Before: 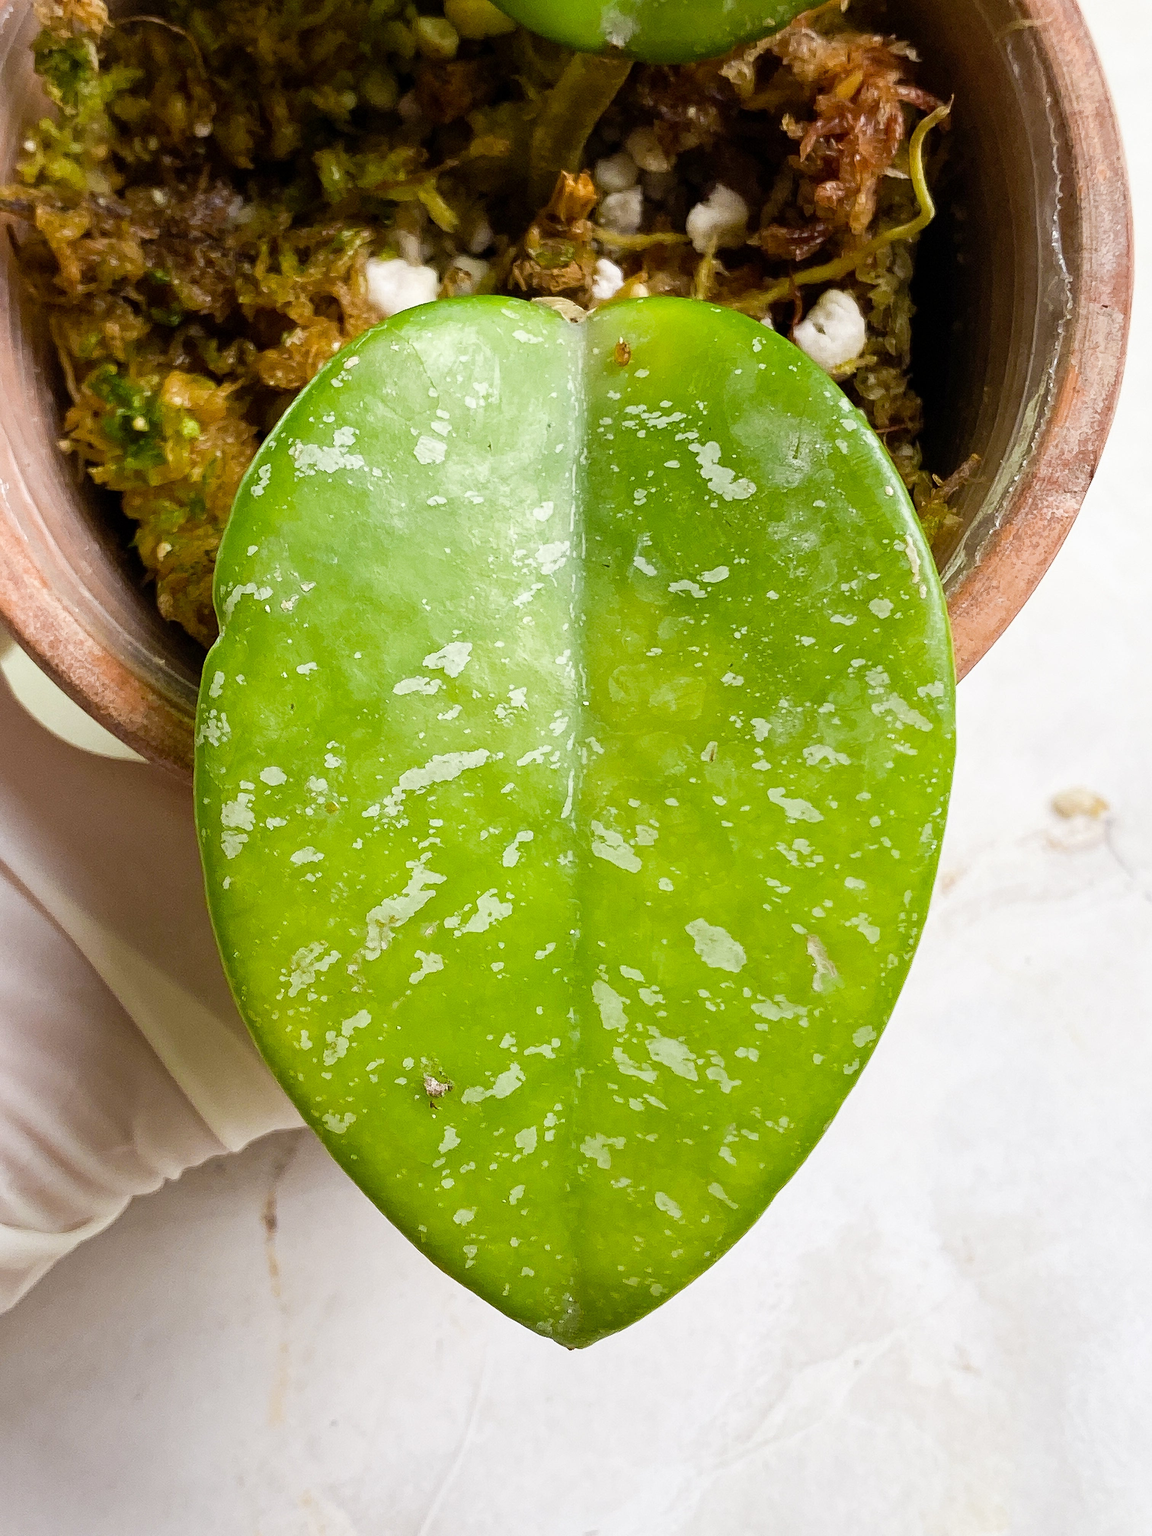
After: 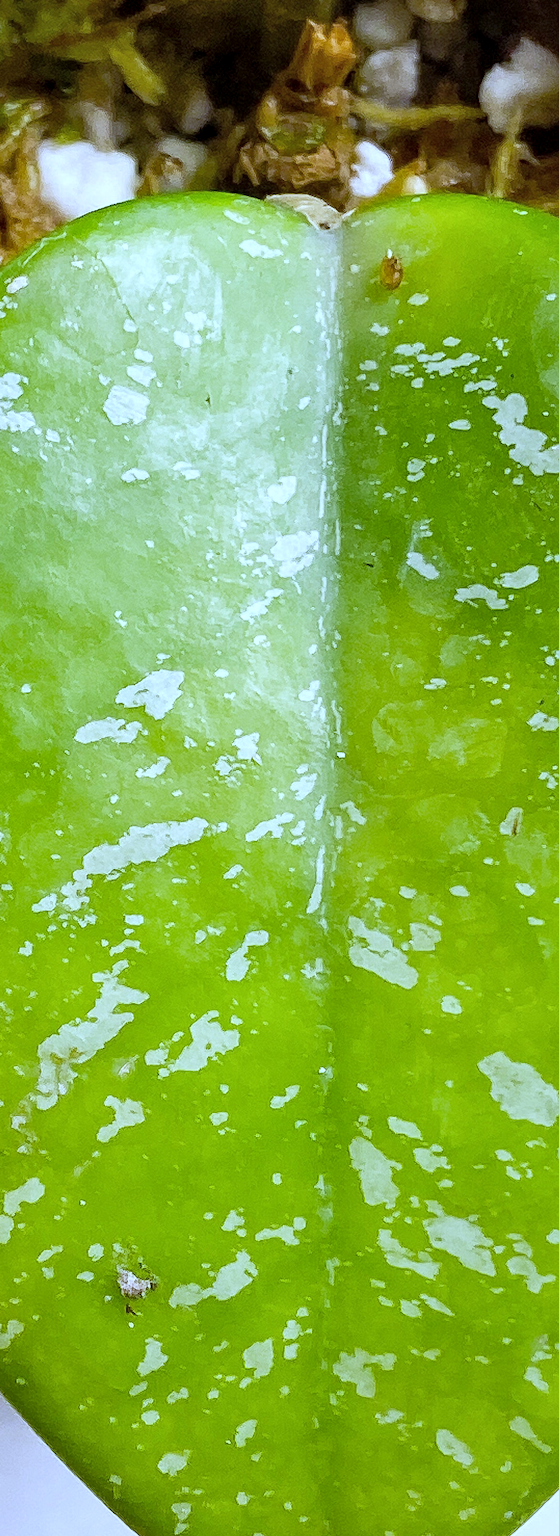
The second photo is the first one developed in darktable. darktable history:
rotate and perspective: automatic cropping off
shadows and highlights: shadows 43.06, highlights 6.94
white balance: red 0.871, blue 1.249
local contrast: highlights 100%, shadows 100%, detail 120%, midtone range 0.2
crop and rotate: left 29.476%, top 10.214%, right 35.32%, bottom 17.333%
